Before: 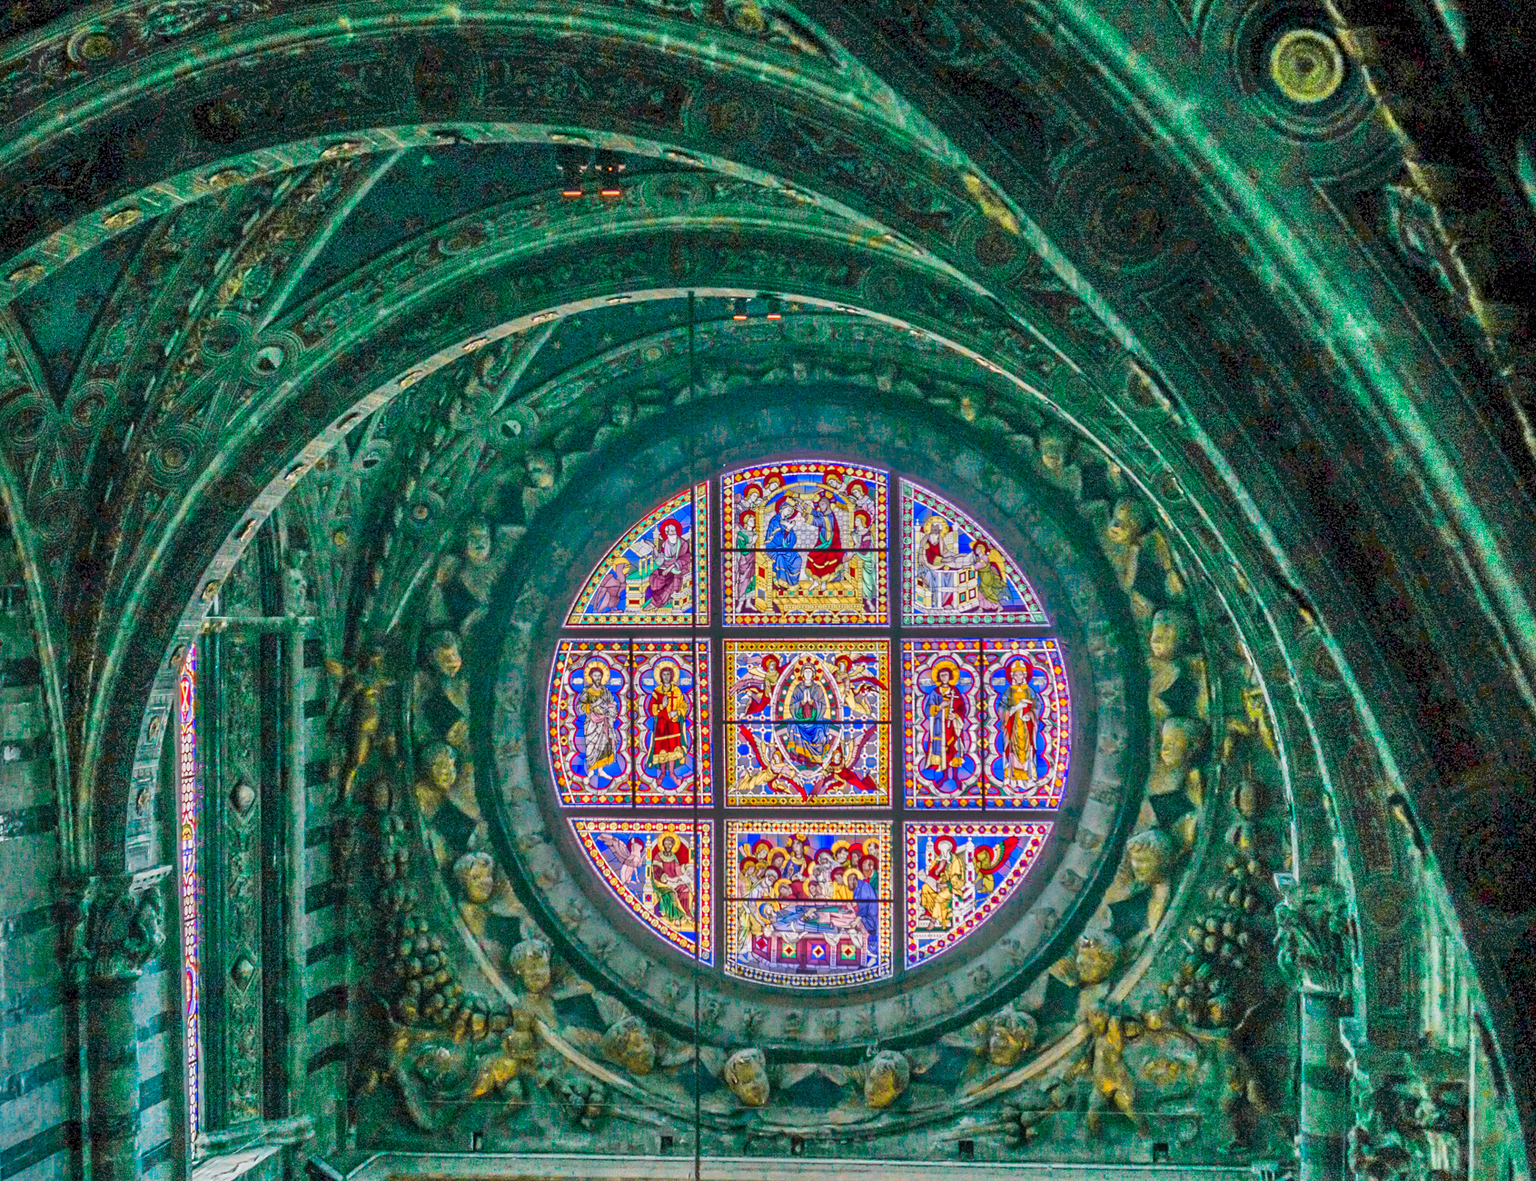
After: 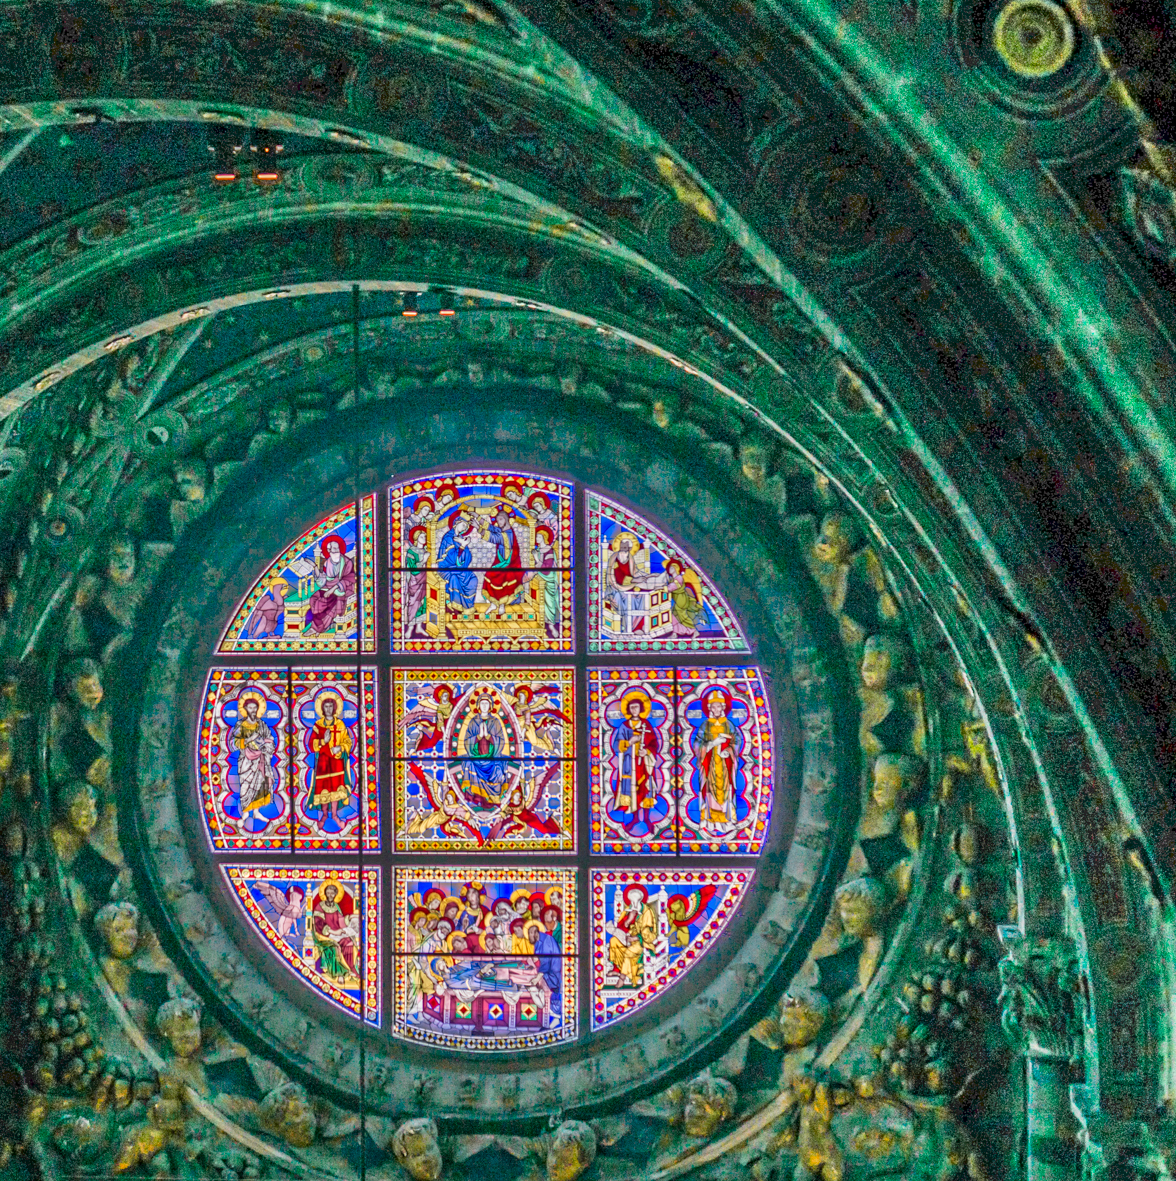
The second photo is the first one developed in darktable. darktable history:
haze removal: adaptive false
crop and rotate: left 24.034%, top 2.838%, right 6.406%, bottom 6.299%
